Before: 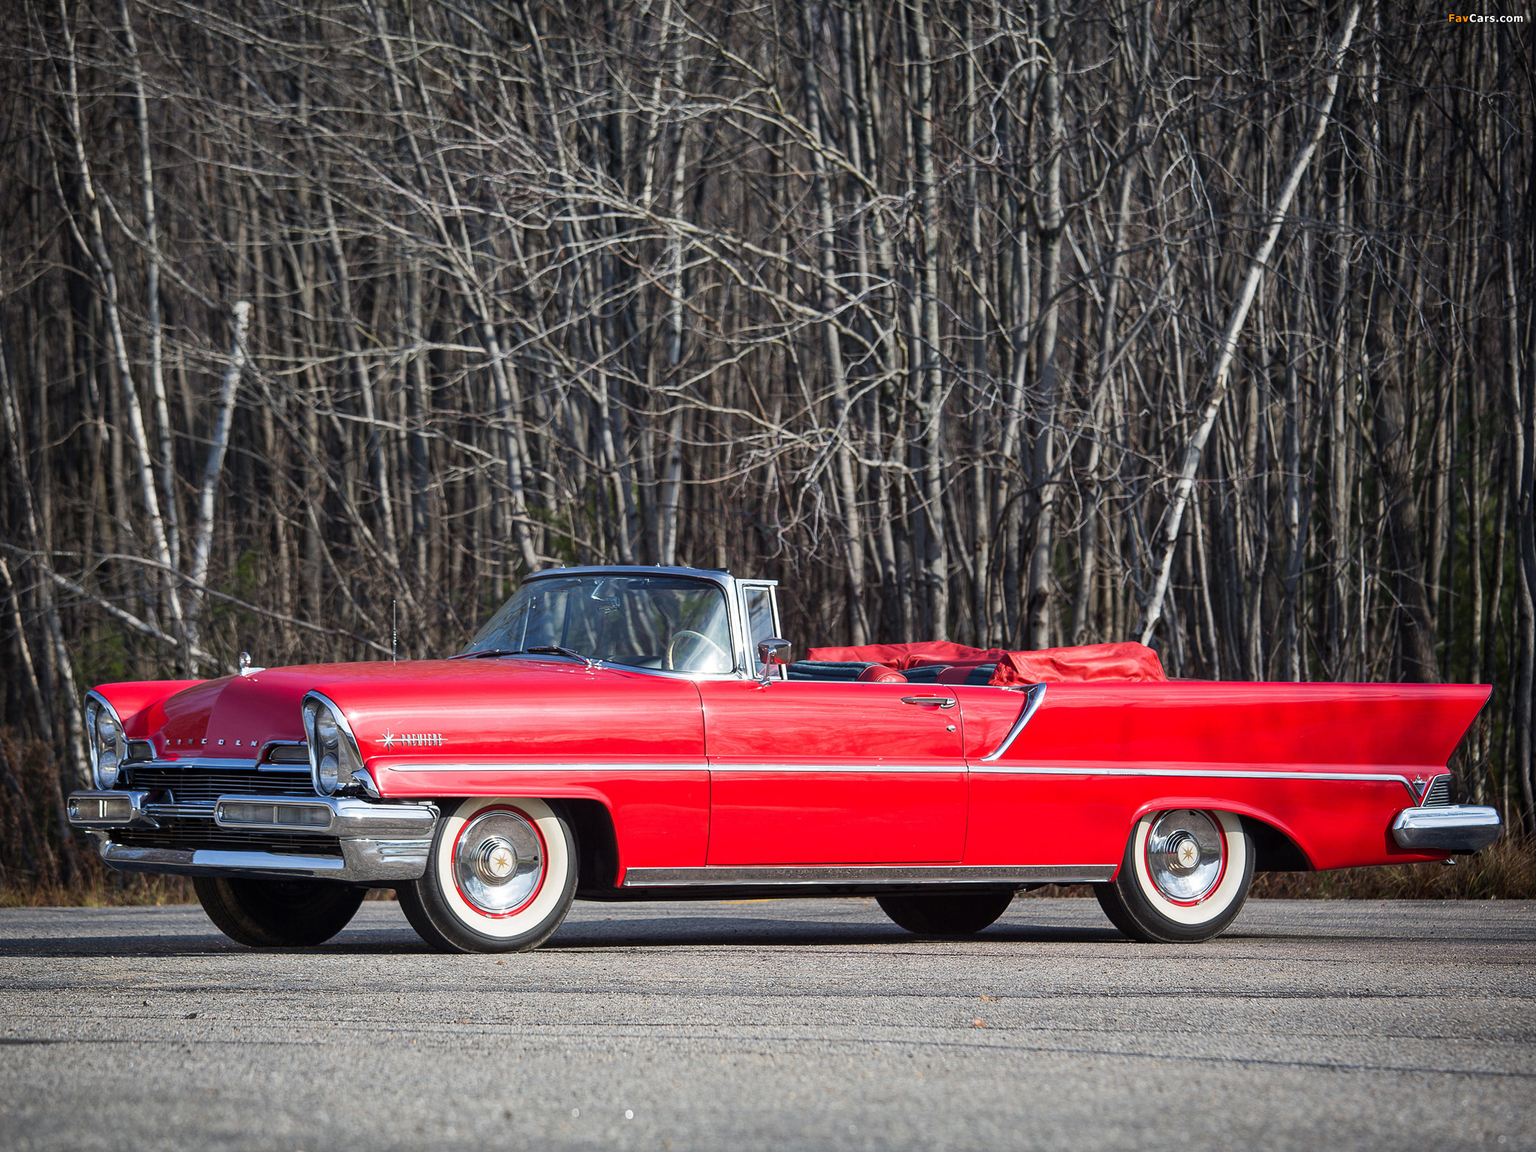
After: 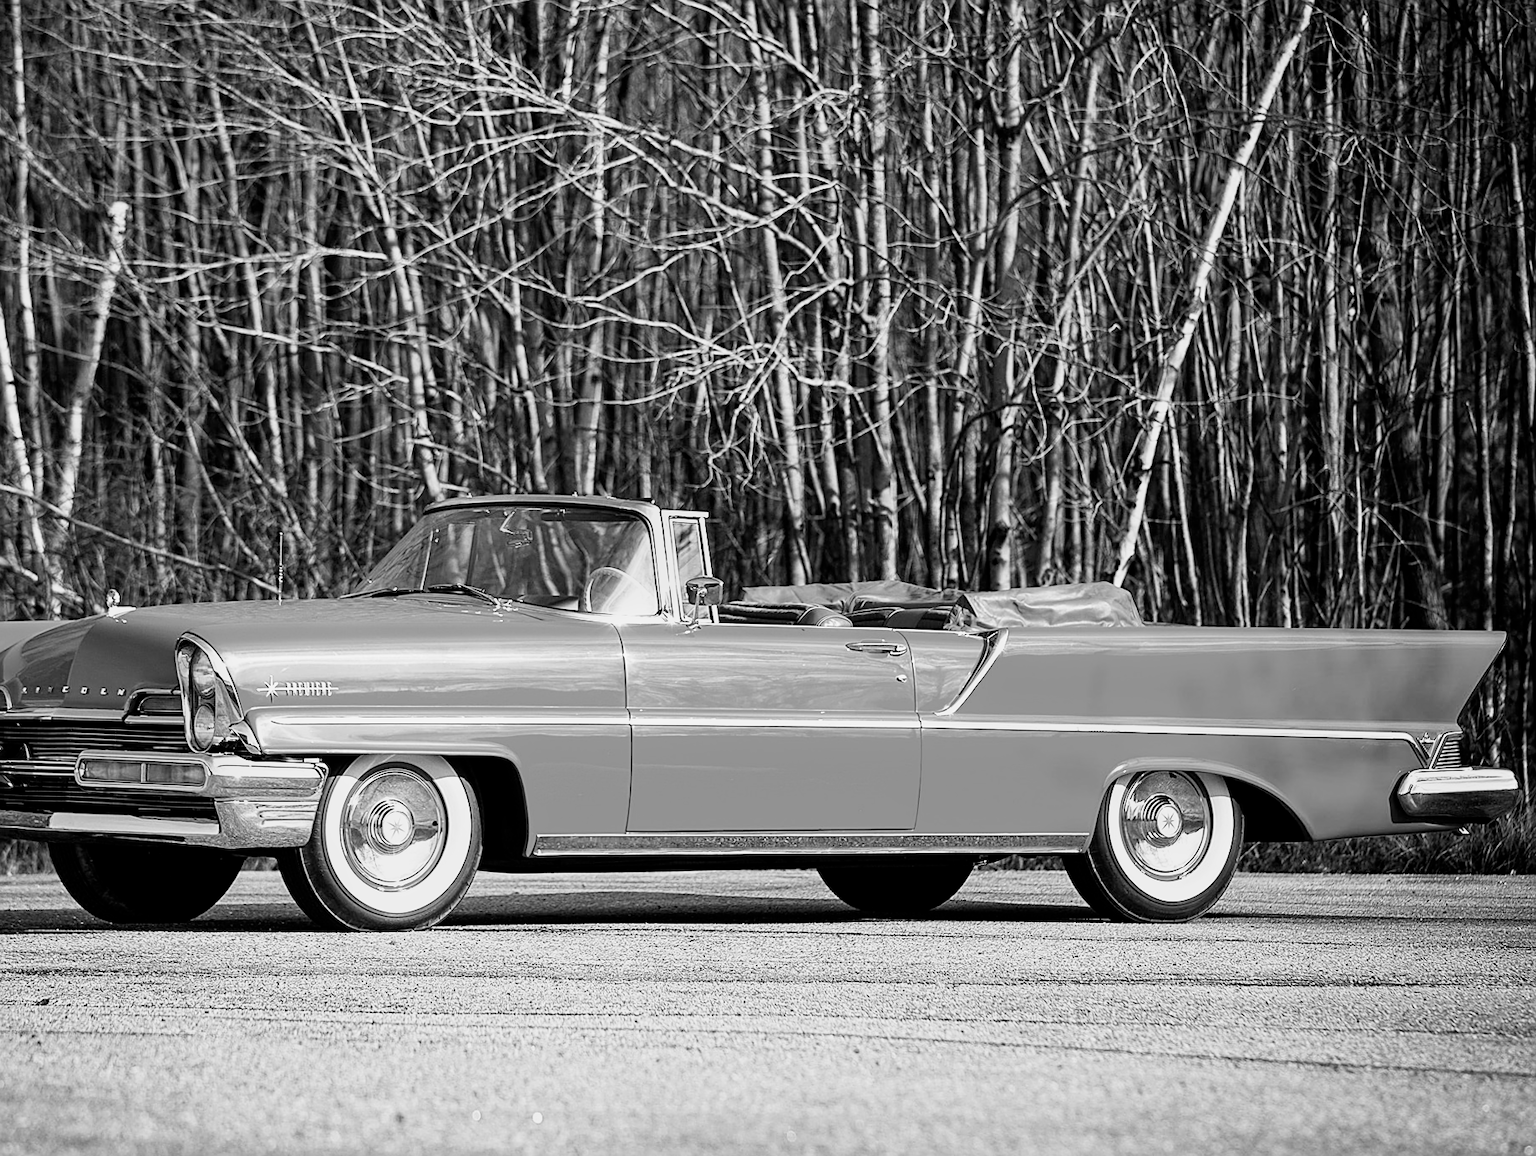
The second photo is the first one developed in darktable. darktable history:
crop and rotate: left 8.262%, top 9.226%
color balance rgb: shadows lift › chroma 1.41%, shadows lift › hue 260°, power › chroma 0.5%, power › hue 260°, highlights gain › chroma 1%, highlights gain › hue 27°, saturation formula JzAzBz (2021)
sharpen: on, module defaults
monochrome: size 3.1
filmic rgb: middle gray luminance 10%, black relative exposure -8.61 EV, white relative exposure 3.3 EV, threshold 6 EV, target black luminance 0%, hardness 5.2, latitude 44.69%, contrast 1.302, highlights saturation mix 5%, shadows ↔ highlights balance 24.64%, add noise in highlights 0, preserve chrominance no, color science v3 (2019), use custom middle-gray values true, iterations of high-quality reconstruction 0, contrast in highlights soft, enable highlight reconstruction true
color correction: highlights a* -39.68, highlights b* -40, shadows a* -40, shadows b* -40, saturation -3
rotate and perspective: rotation 0.226°, lens shift (vertical) -0.042, crop left 0.023, crop right 0.982, crop top 0.006, crop bottom 0.994
